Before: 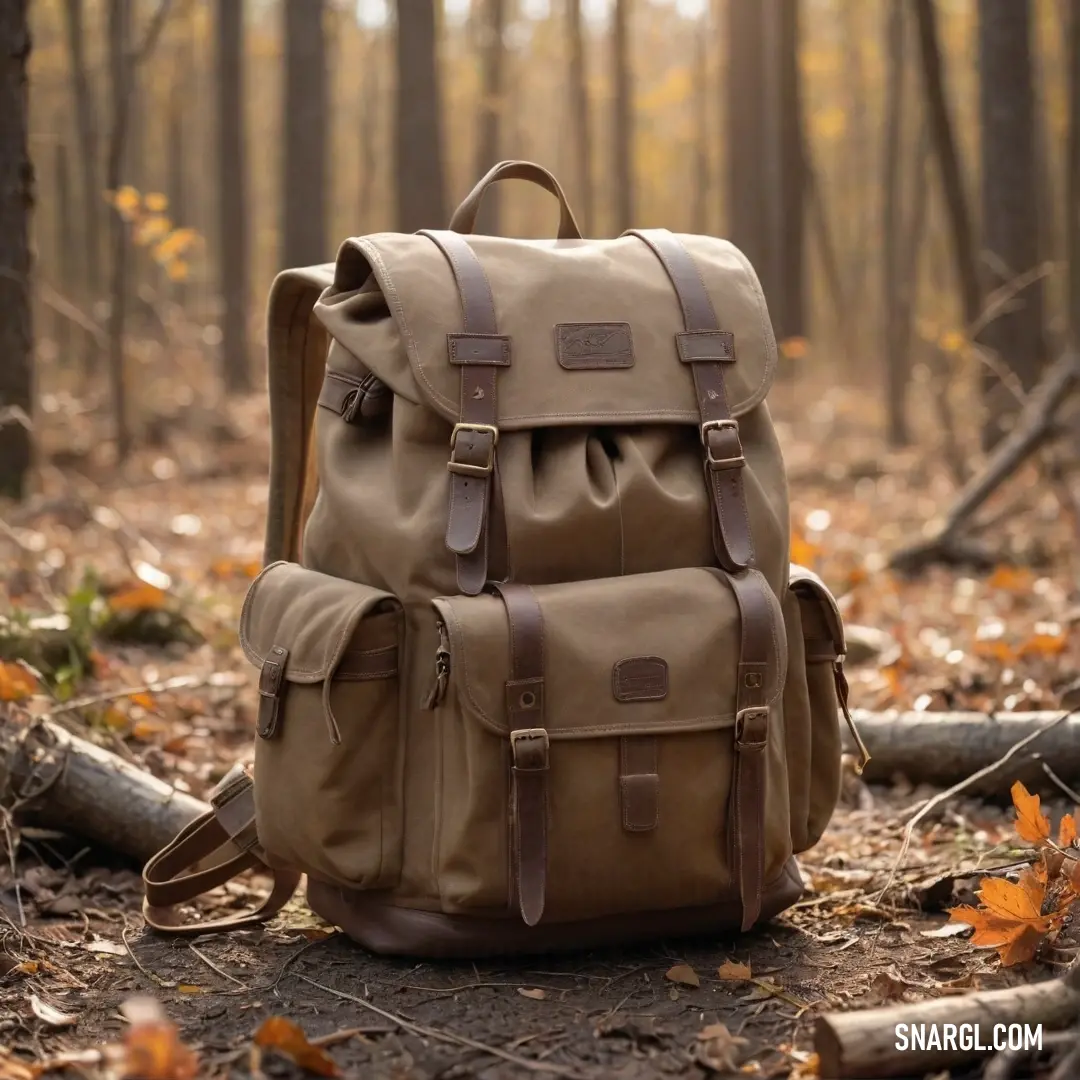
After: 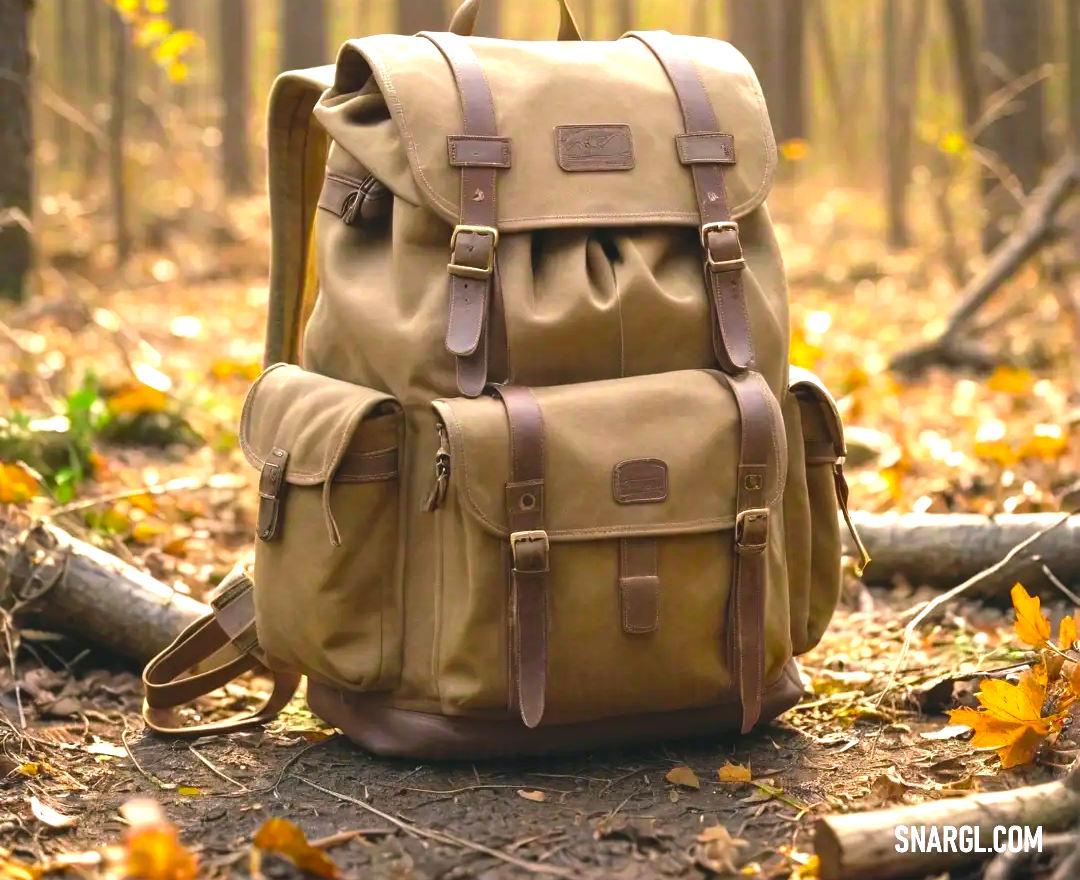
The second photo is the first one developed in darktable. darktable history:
exposure: black level correction 0, exposure 1.102 EV, compensate exposure bias true, compensate highlight preservation false
color zones: curves: ch2 [(0, 0.5) (0.143, 0.517) (0.286, 0.571) (0.429, 0.522) (0.571, 0.5) (0.714, 0.5) (0.857, 0.5) (1, 0.5)]
crop and rotate: top 18.428%
color balance rgb: shadows lift › chroma 2.009%, shadows lift › hue 187.5°, highlights gain › chroma 0.136%, highlights gain › hue 331.16°, global offset › luminance 0.767%, perceptual saturation grading › global saturation 29.425%, global vibrance 20%
